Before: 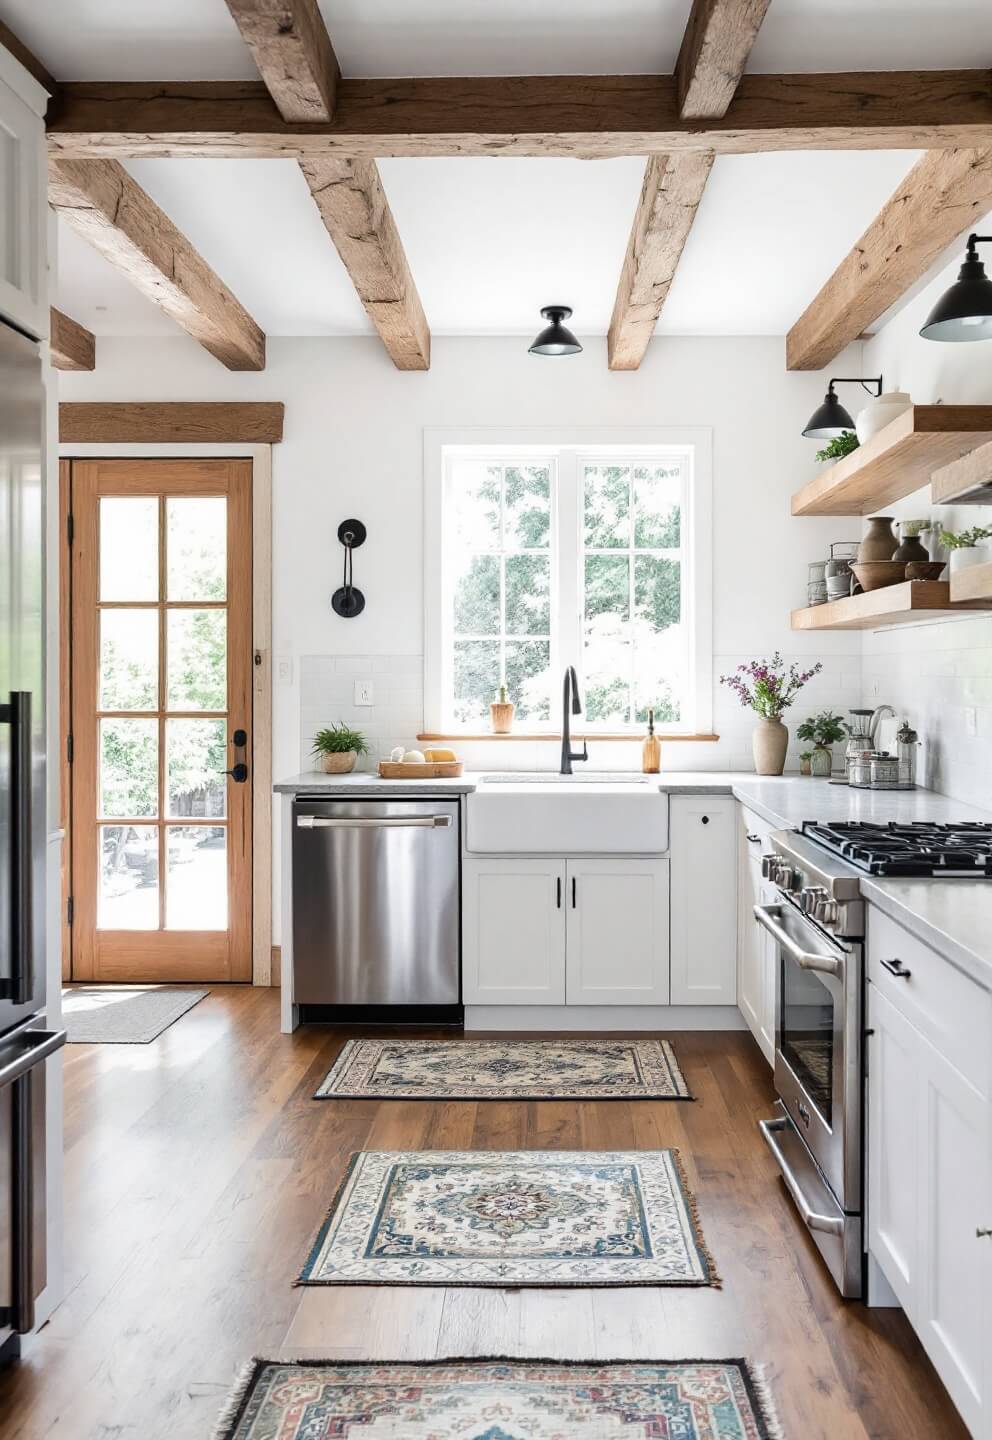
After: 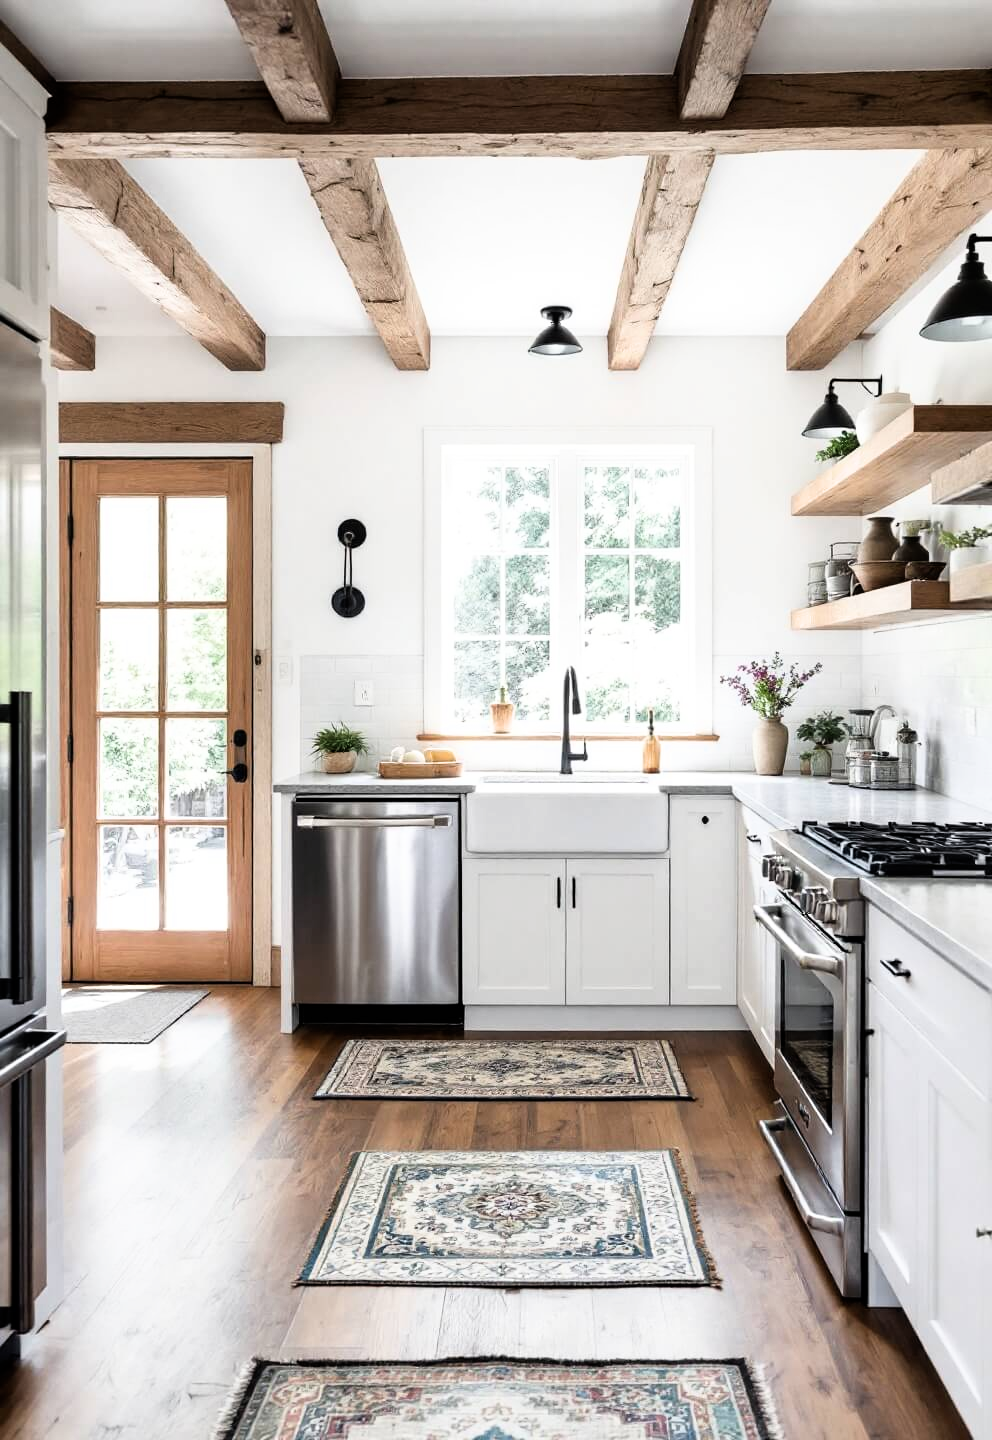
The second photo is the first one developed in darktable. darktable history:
filmic rgb: black relative exposure -7.99 EV, white relative exposure 2.46 EV, hardness 6.38, iterations of high-quality reconstruction 0
